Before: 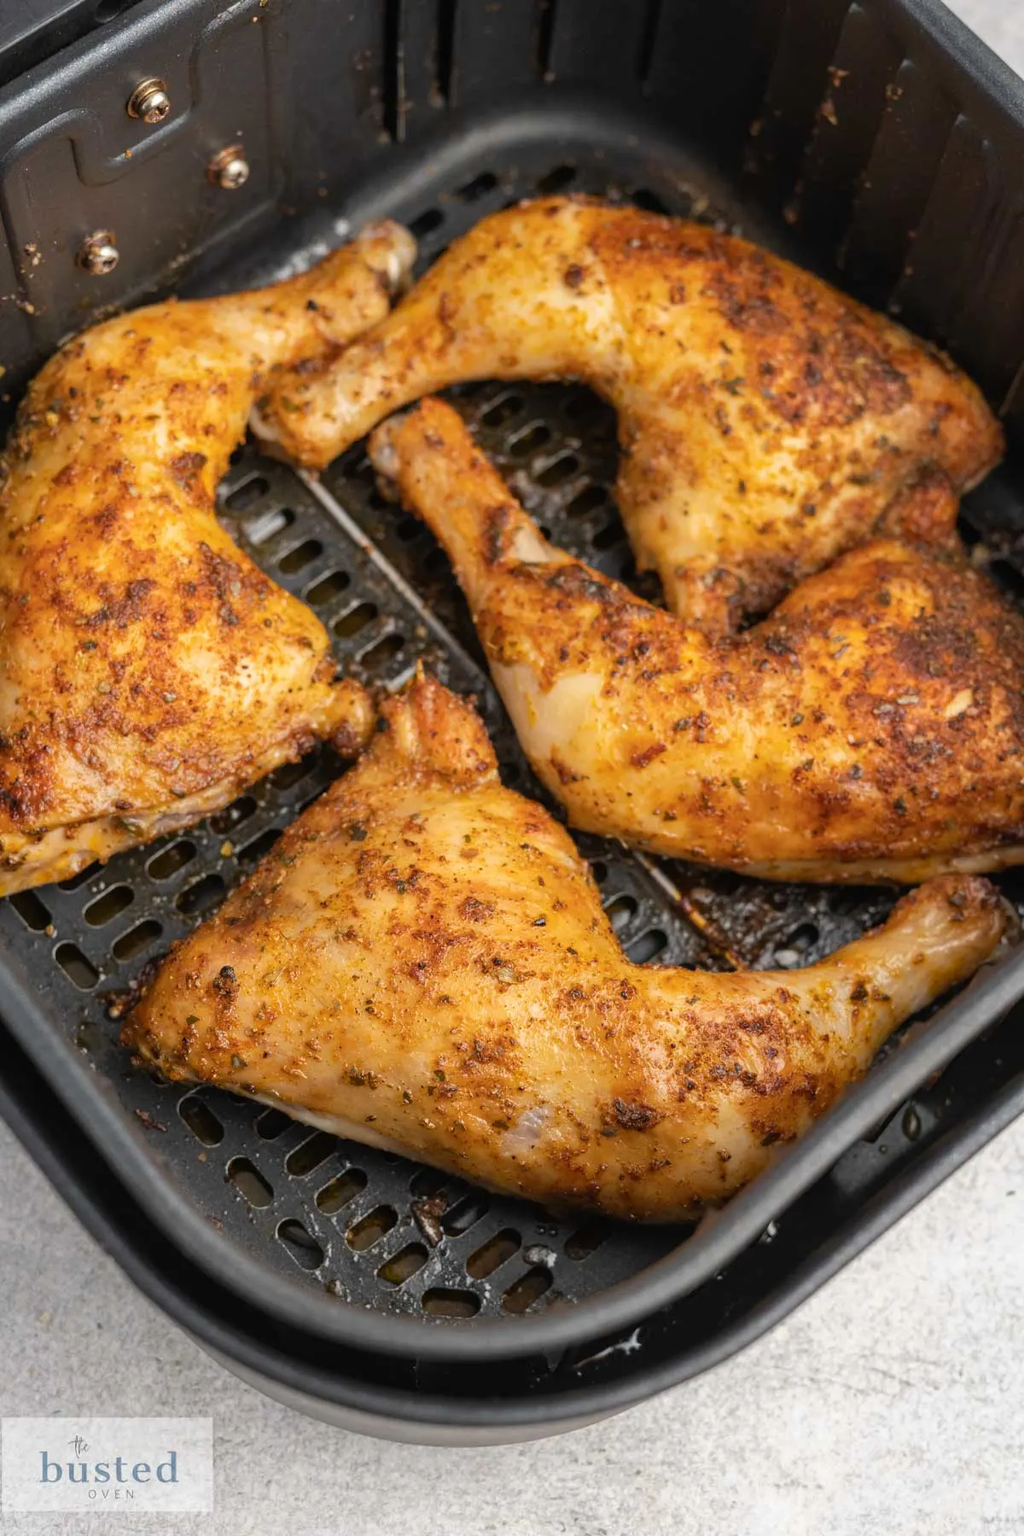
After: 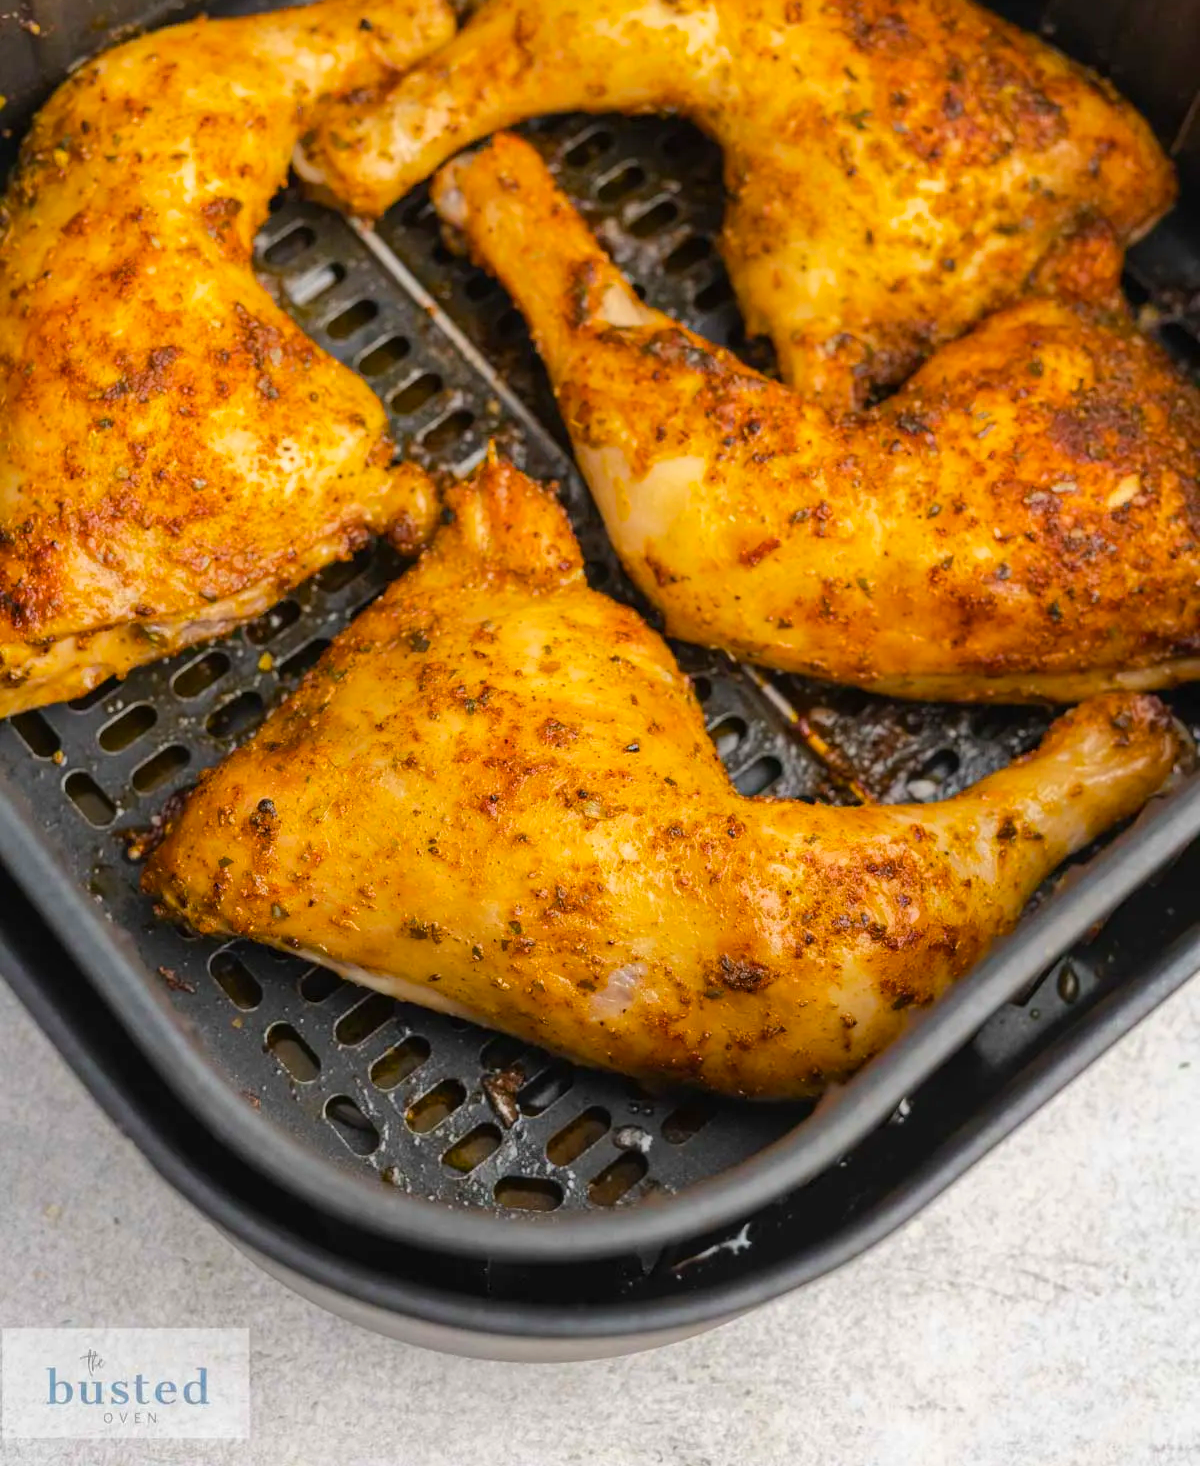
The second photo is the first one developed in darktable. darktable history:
crop and rotate: top 18.507%
color balance rgb: perceptual saturation grading › global saturation 25%, perceptual brilliance grading › mid-tones 10%, perceptual brilliance grading › shadows 15%, global vibrance 20%
